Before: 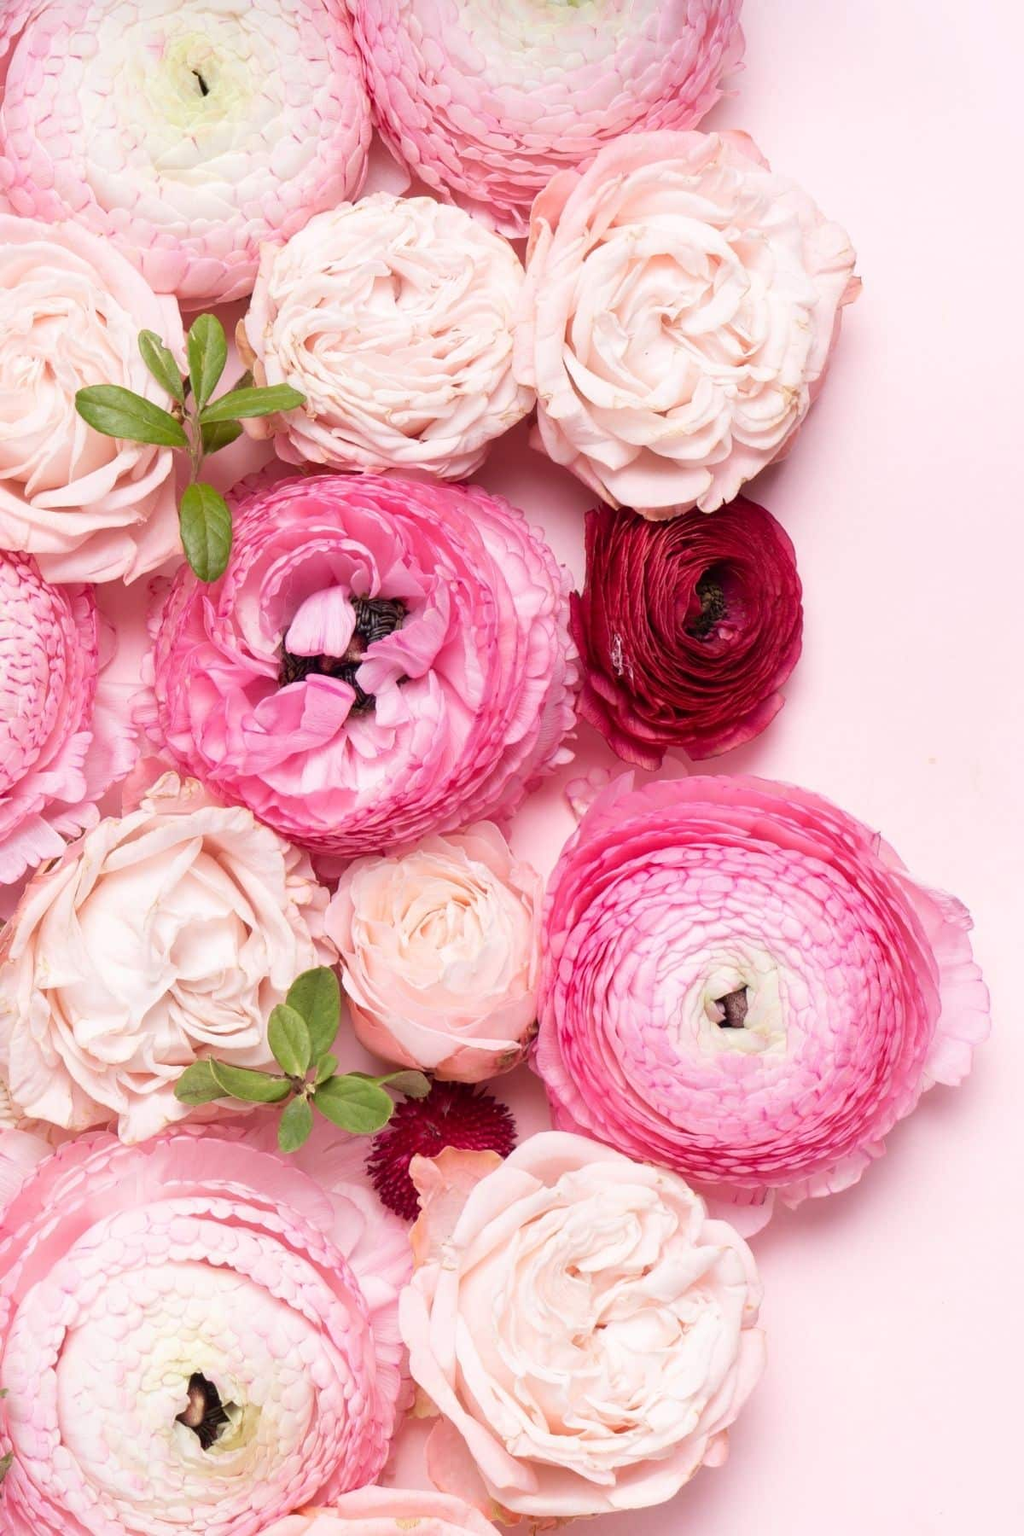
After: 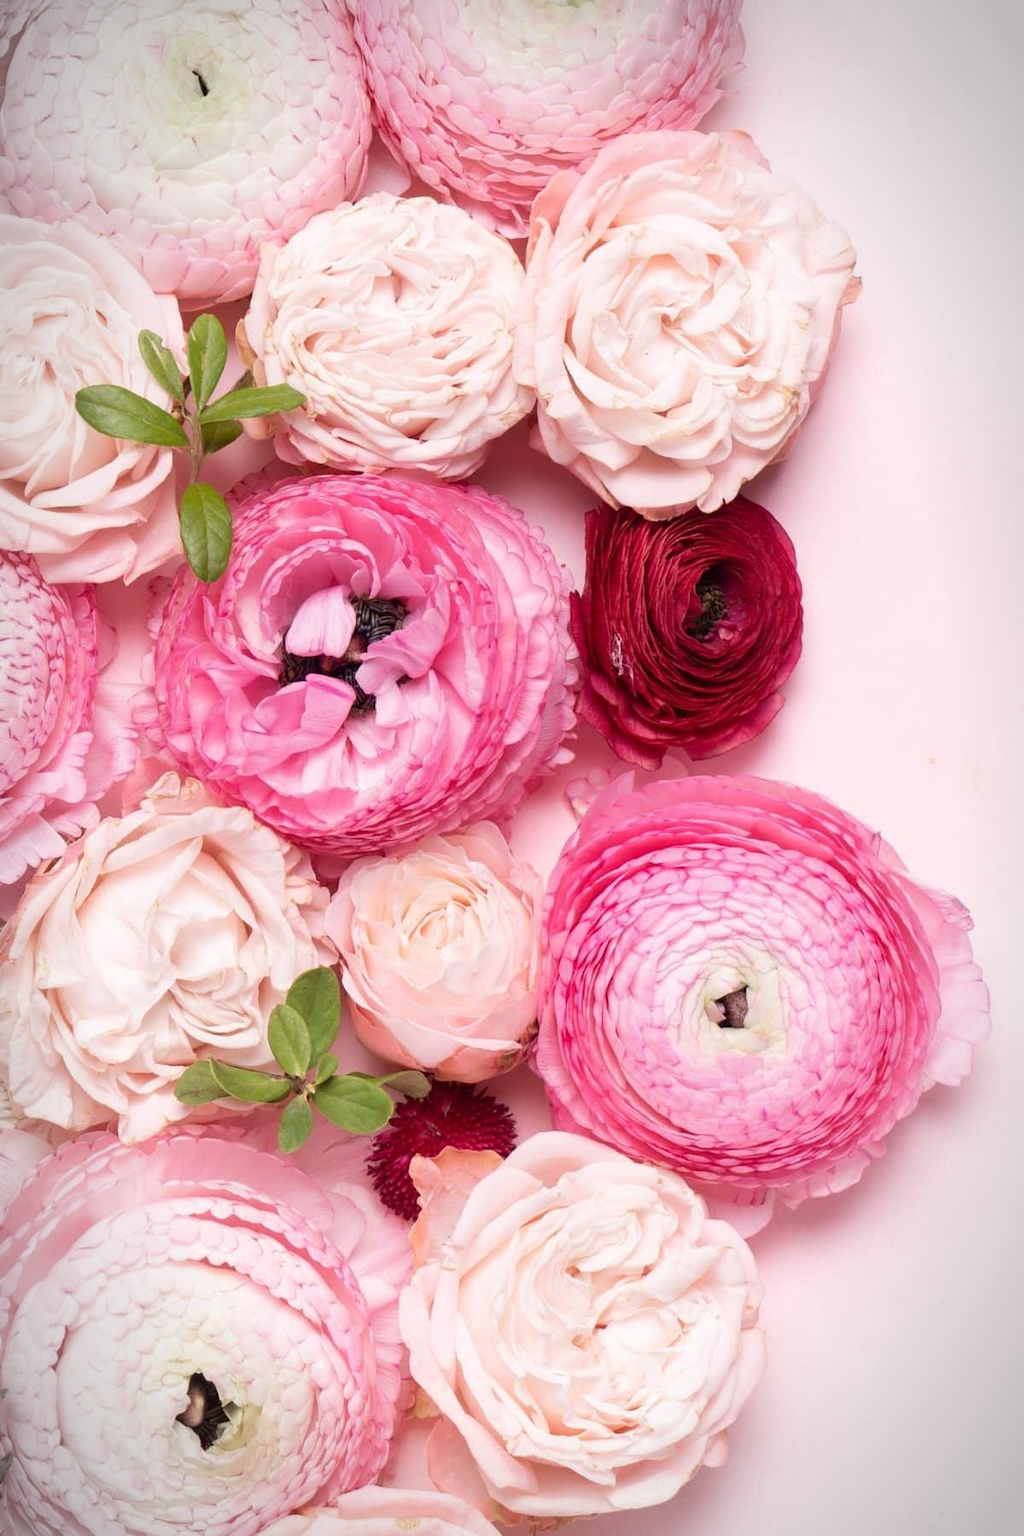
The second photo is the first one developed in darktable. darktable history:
vignetting: fall-off start 86.33%, brightness -0.451, saturation -0.686, automatic ratio true
